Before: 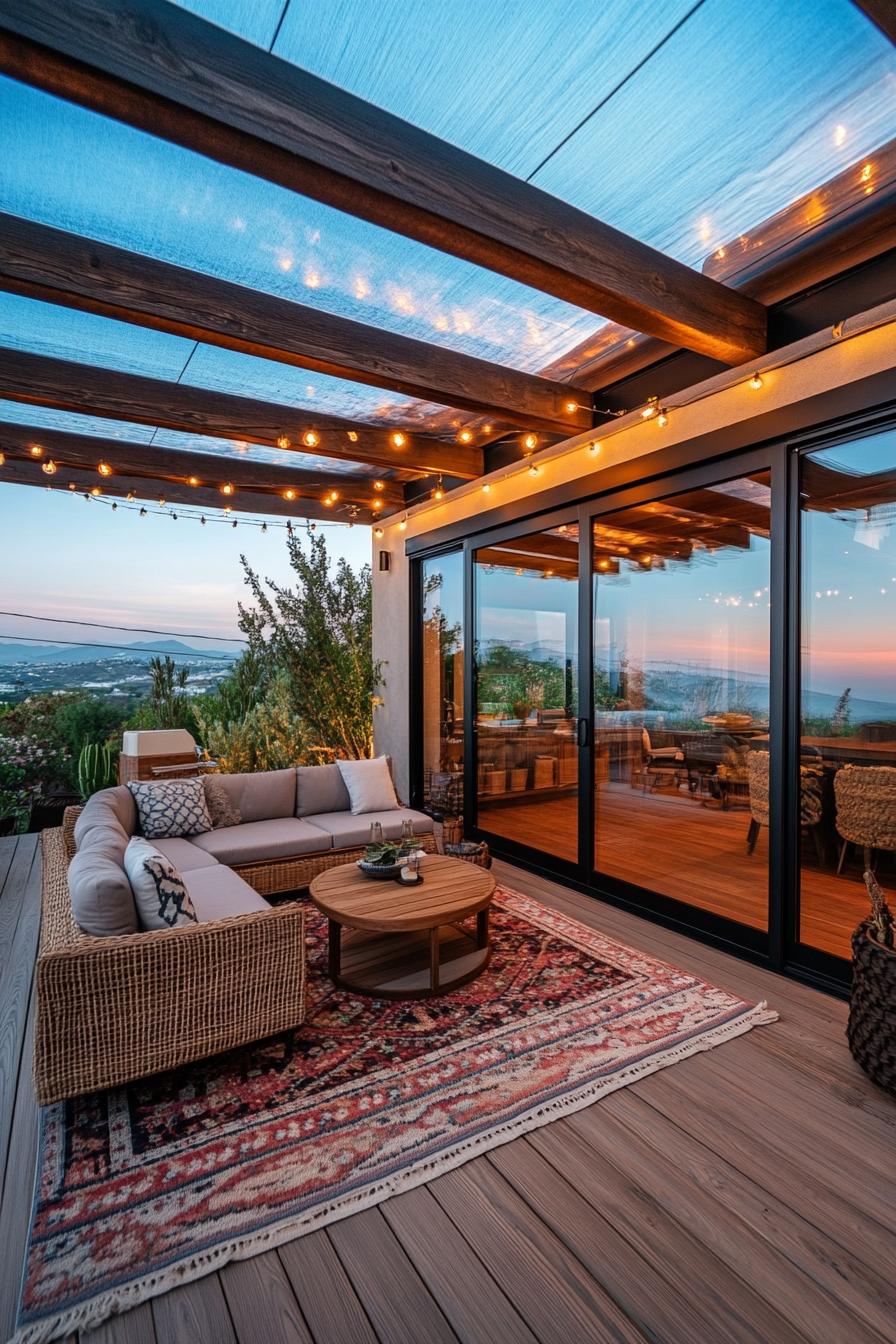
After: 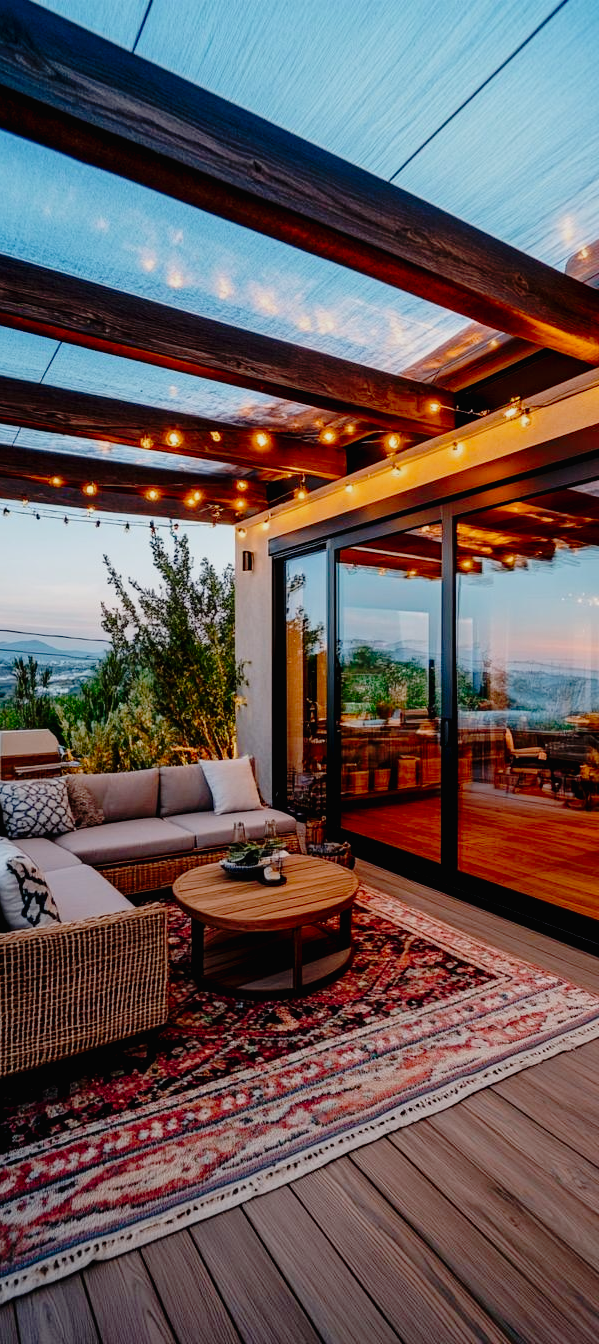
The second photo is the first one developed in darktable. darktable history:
exposure: black level correction 0.011, exposure -0.475 EV, compensate highlight preservation false
tone curve: curves: ch0 [(0, 0.01) (0.058, 0.039) (0.159, 0.117) (0.282, 0.327) (0.45, 0.534) (0.676, 0.751) (0.89, 0.919) (1, 1)]; ch1 [(0, 0) (0.094, 0.081) (0.285, 0.299) (0.385, 0.403) (0.447, 0.455) (0.495, 0.496) (0.544, 0.552) (0.589, 0.612) (0.722, 0.728) (1, 1)]; ch2 [(0, 0) (0.257, 0.217) (0.43, 0.421) (0.498, 0.507) (0.531, 0.544) (0.56, 0.579) (0.625, 0.642) (1, 1)], preserve colors none
crop: left 15.382%, right 17.734%
